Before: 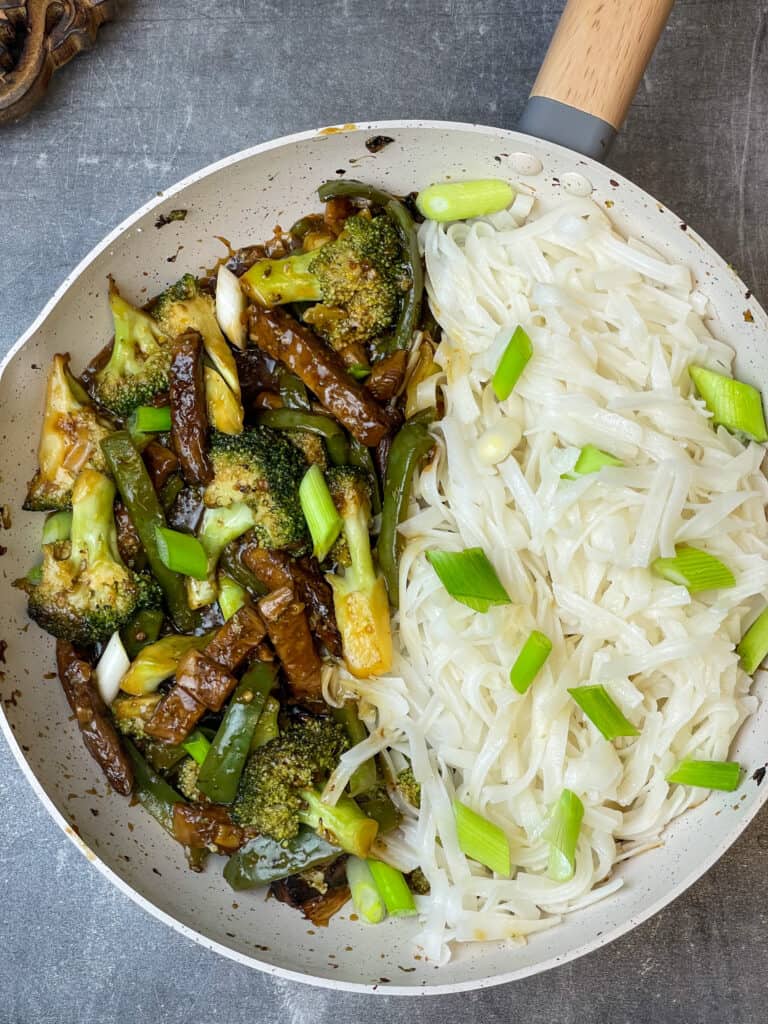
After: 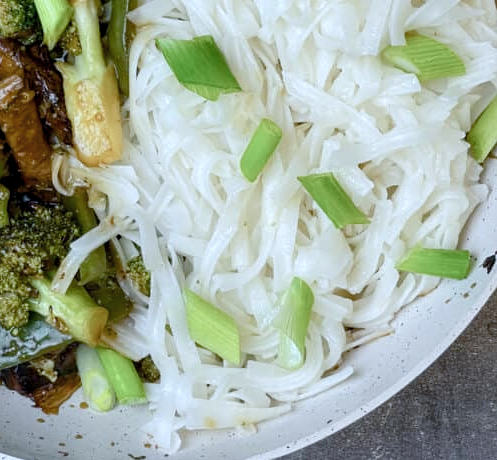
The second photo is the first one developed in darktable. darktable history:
color calibration: gray › normalize channels true, x 0.382, y 0.391, temperature 4089.53 K, gamut compression 0.02
crop and rotate: left 35.222%, top 50.039%, bottom 4.97%
color balance rgb: global offset › luminance -0.264%, perceptual saturation grading › global saturation 24.881%, perceptual saturation grading › highlights -50.16%, perceptual saturation grading › shadows 31.178%, global vibrance 10.999%
color correction: highlights b* -0.057, saturation 0.773
